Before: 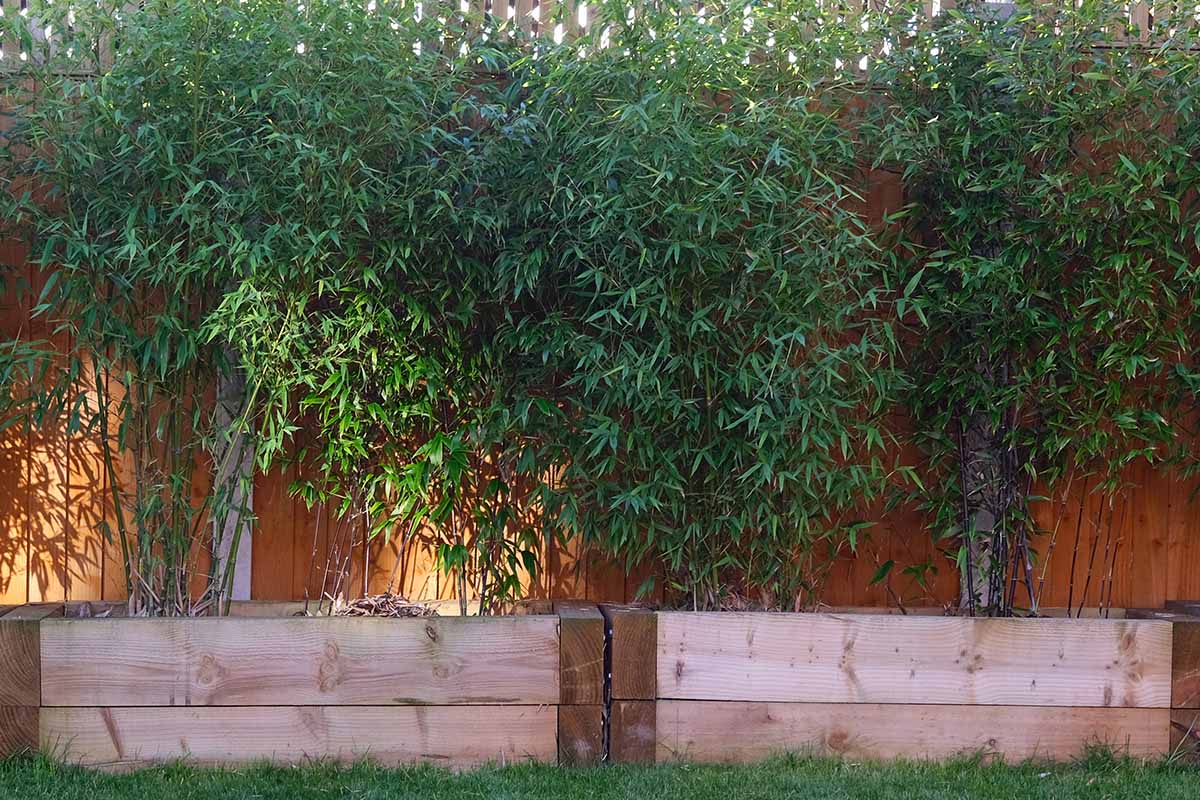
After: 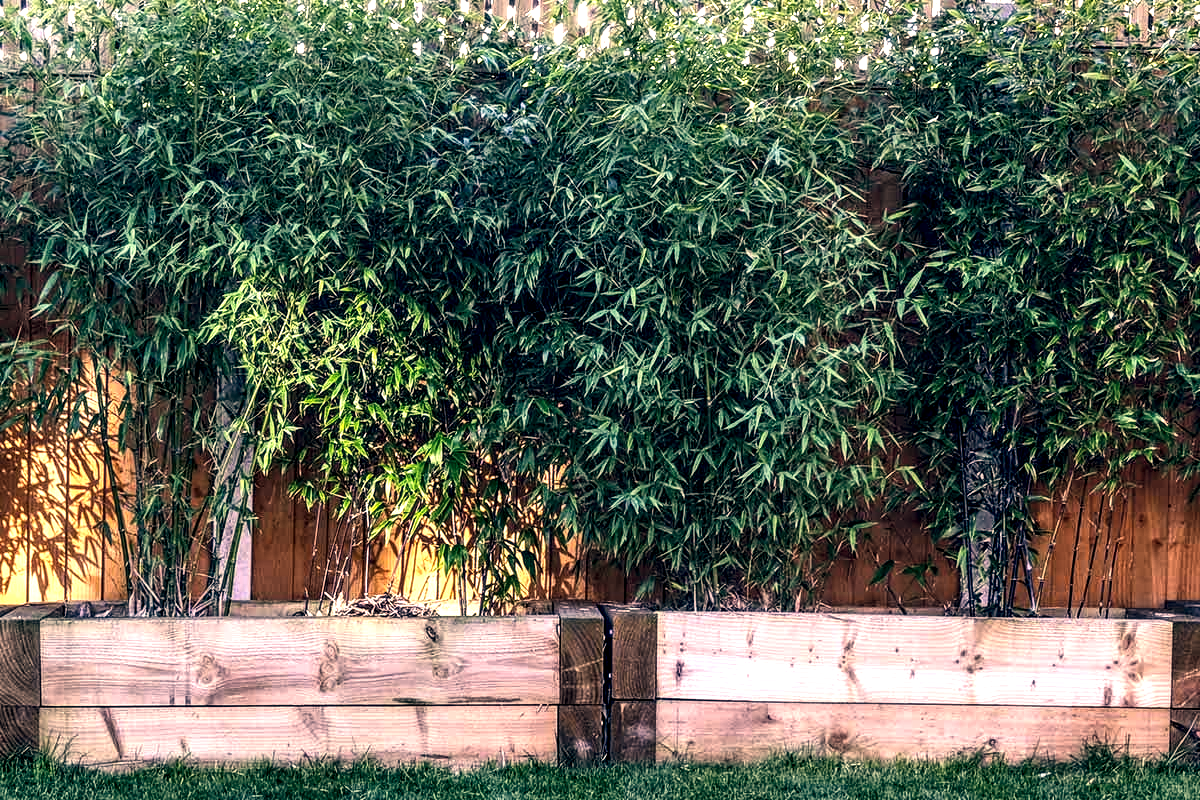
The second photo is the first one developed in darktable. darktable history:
tone equalizer: -8 EV -0.751 EV, -7 EV -0.699 EV, -6 EV -0.619 EV, -5 EV -0.418 EV, -3 EV 0.376 EV, -2 EV 0.6 EV, -1 EV 0.676 EV, +0 EV 0.741 EV, edges refinement/feathering 500, mask exposure compensation -1.57 EV, preserve details no
shadows and highlights: soften with gaussian
local contrast: detail 202%
color correction: highlights a* 10.31, highlights b* 14.77, shadows a* -10.1, shadows b* -15.08
